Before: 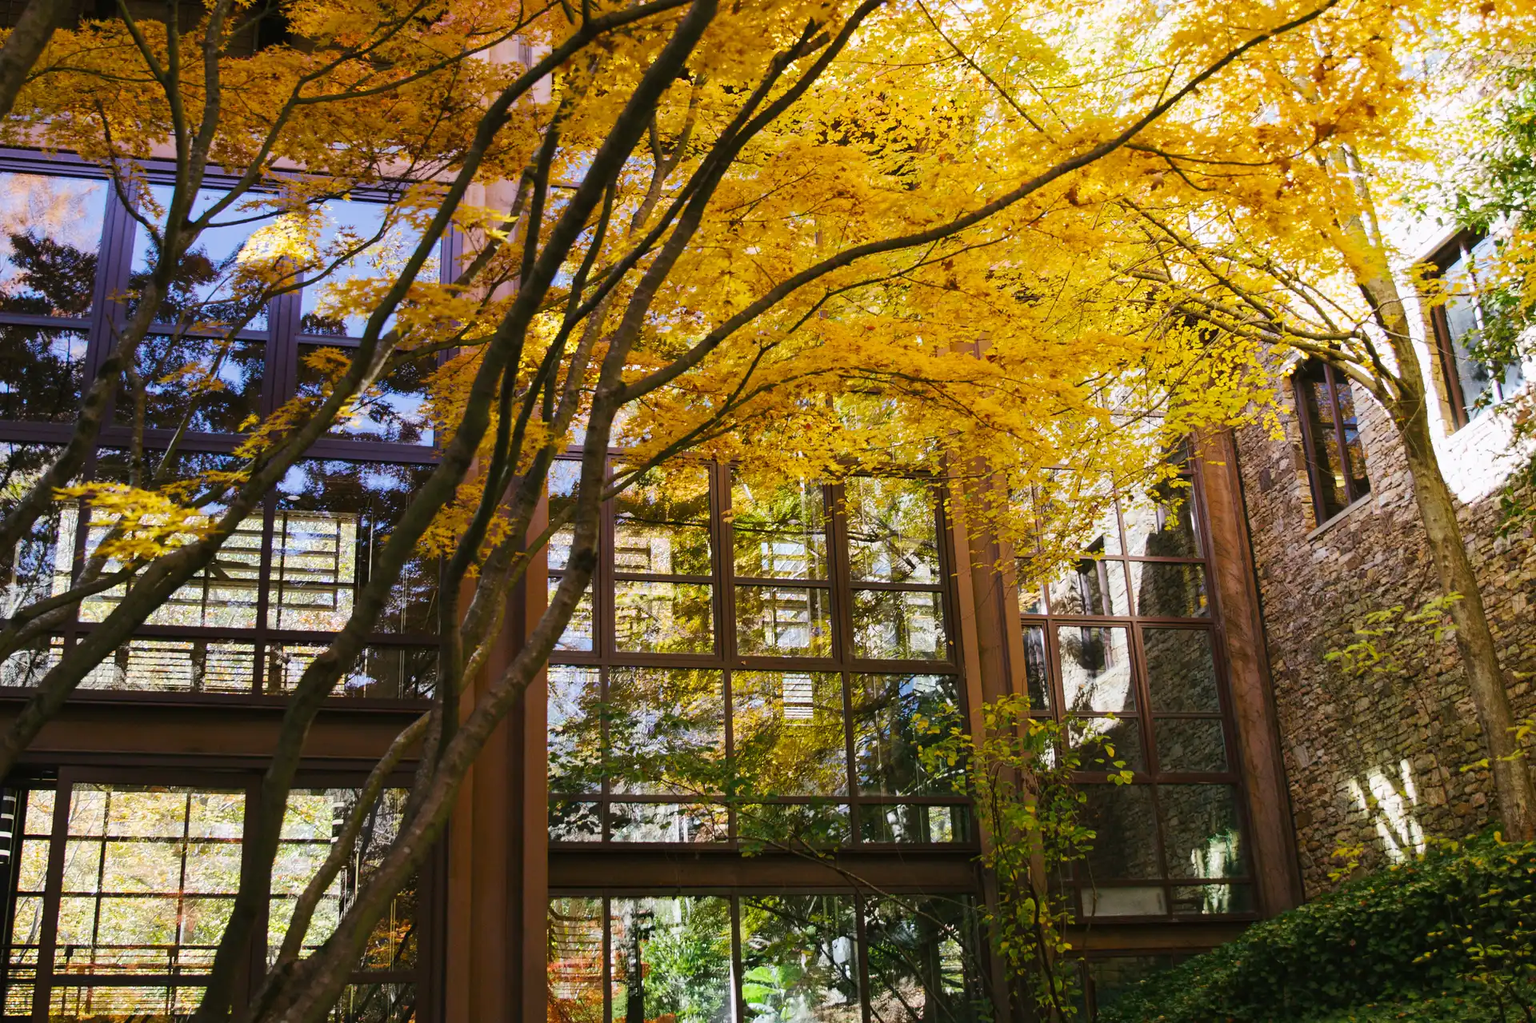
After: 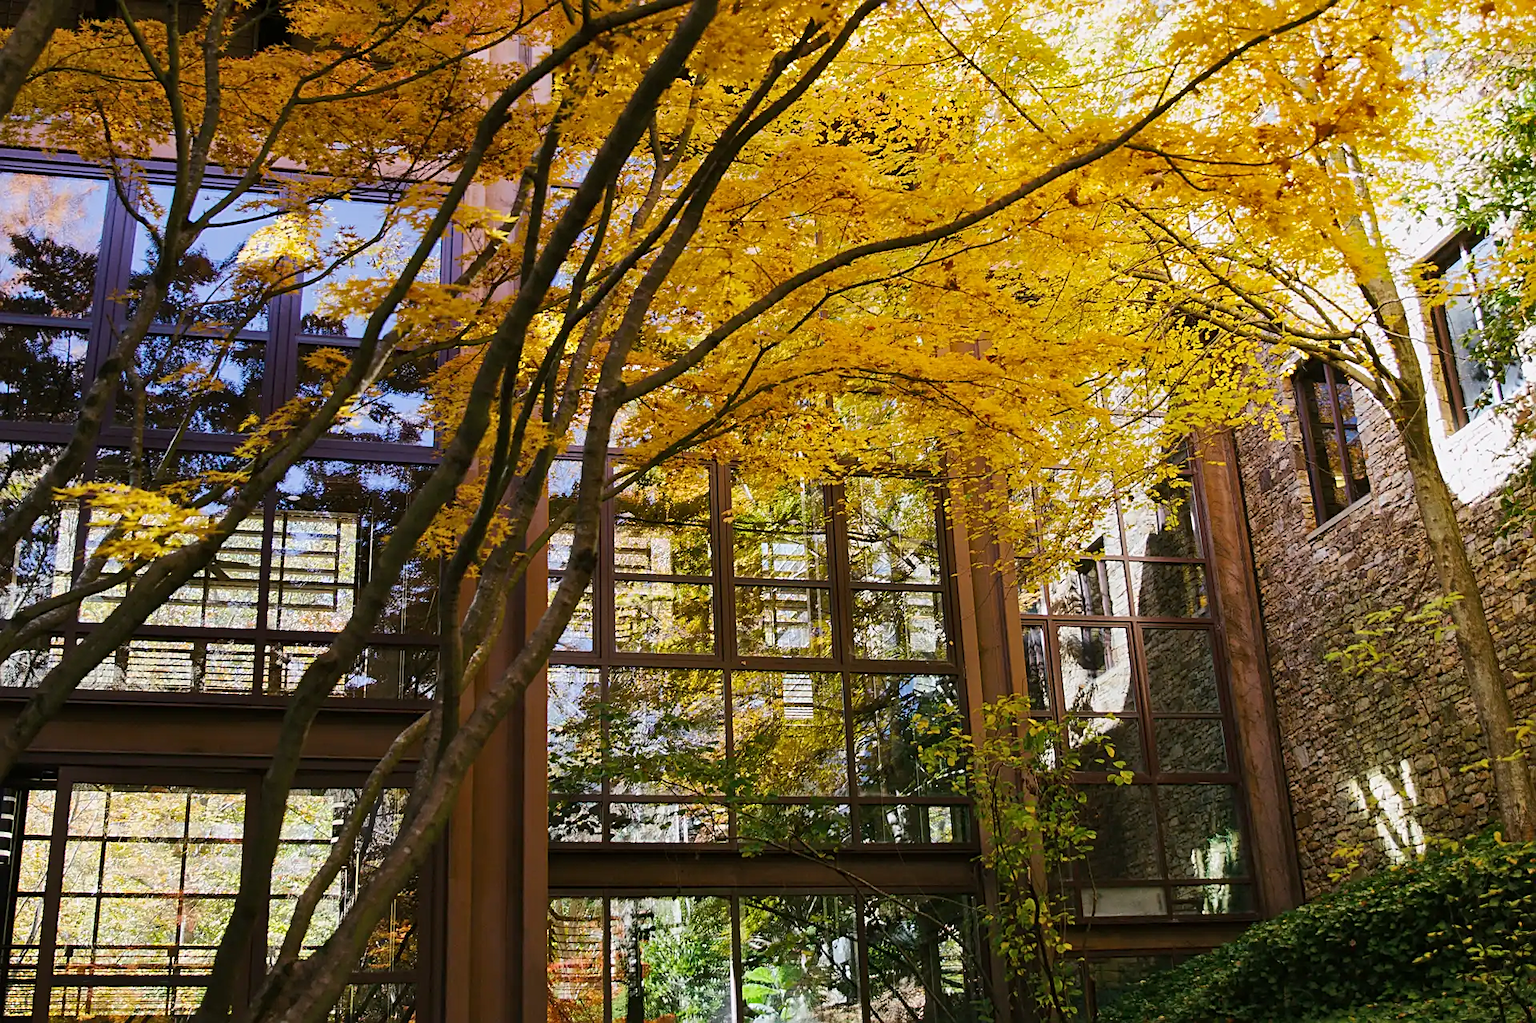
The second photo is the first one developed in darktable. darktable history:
sharpen: on, module defaults
shadows and highlights: radius 125.46, shadows 30.51, highlights -30.51, low approximation 0.01, soften with gaussian
exposure: black level correction 0.002, exposure -0.1 EV, compensate highlight preservation false
